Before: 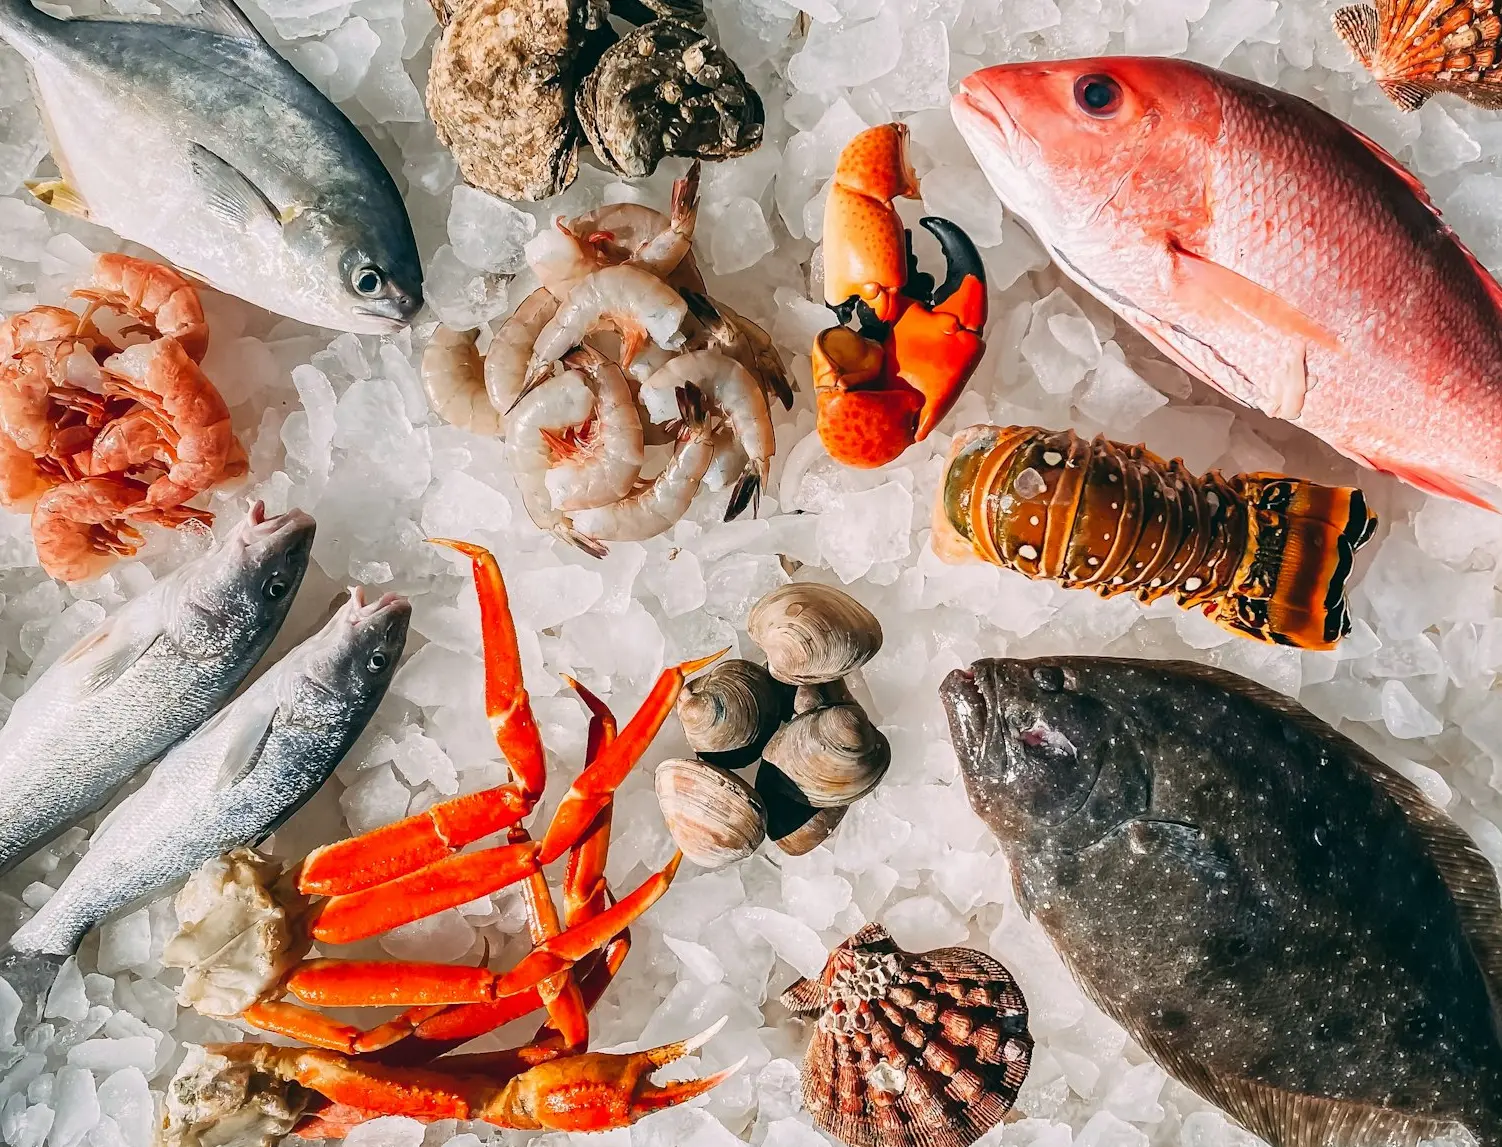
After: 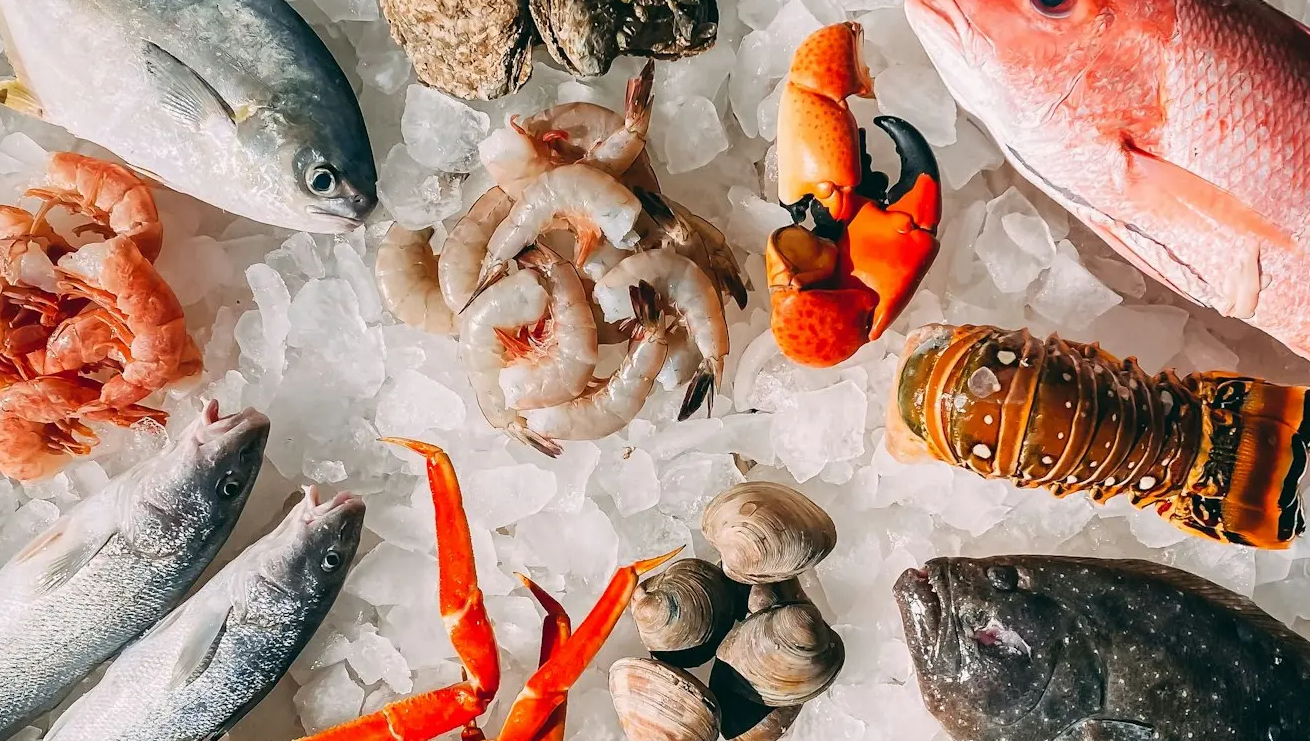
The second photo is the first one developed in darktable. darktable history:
crop: left 3.128%, top 8.812%, right 9.629%, bottom 26.548%
